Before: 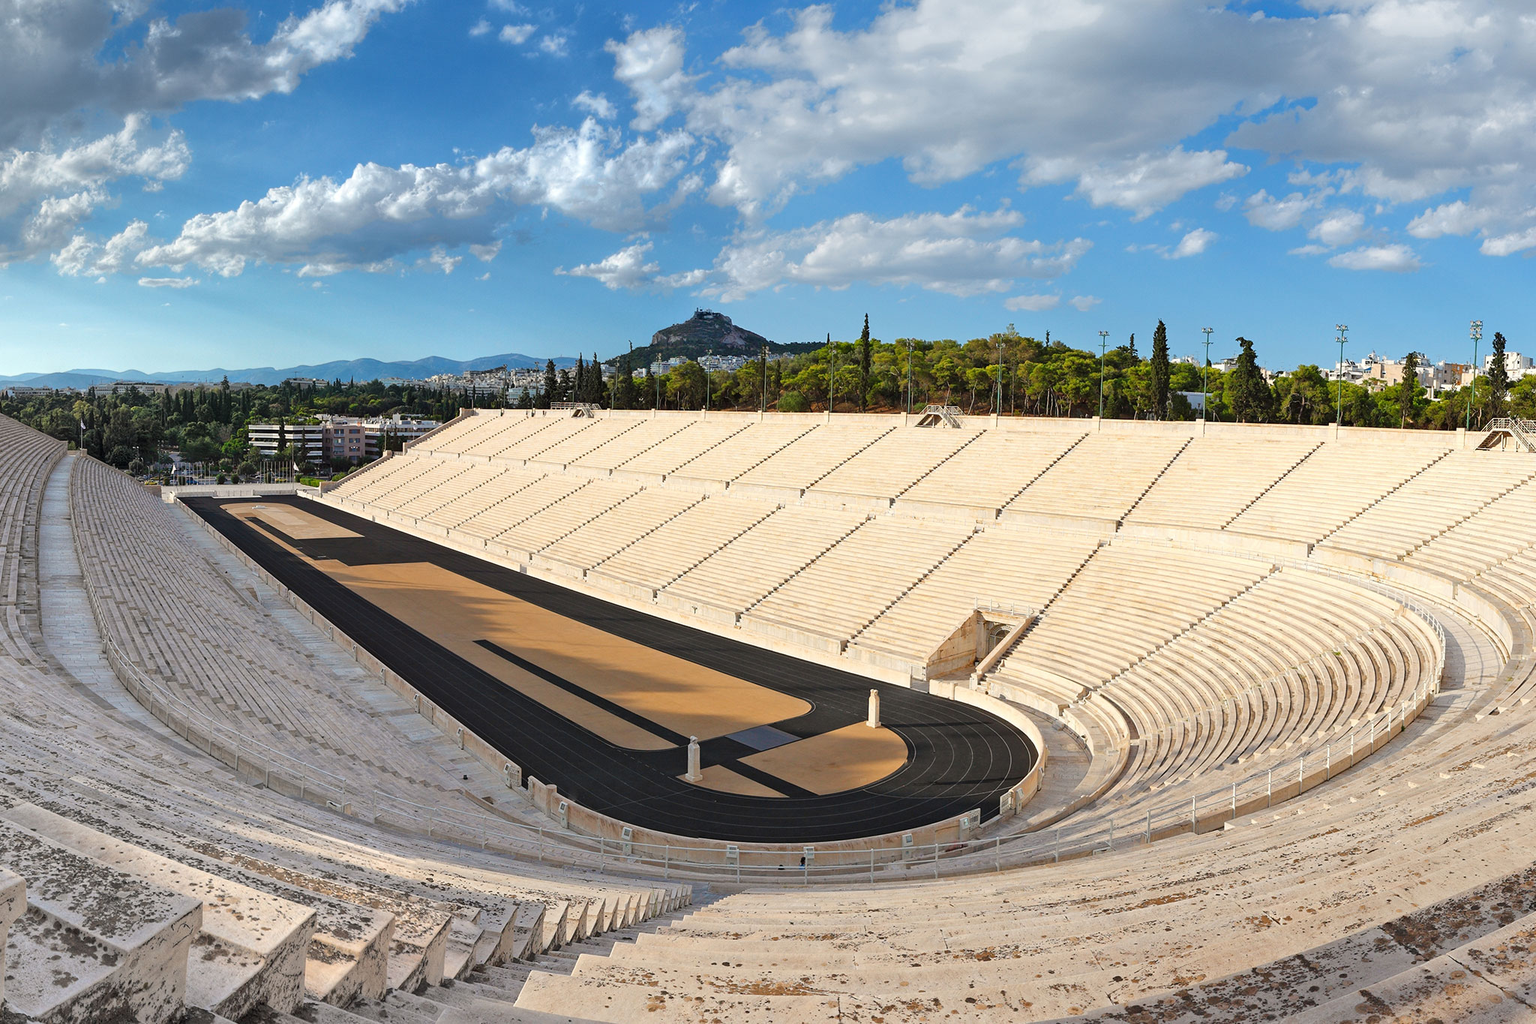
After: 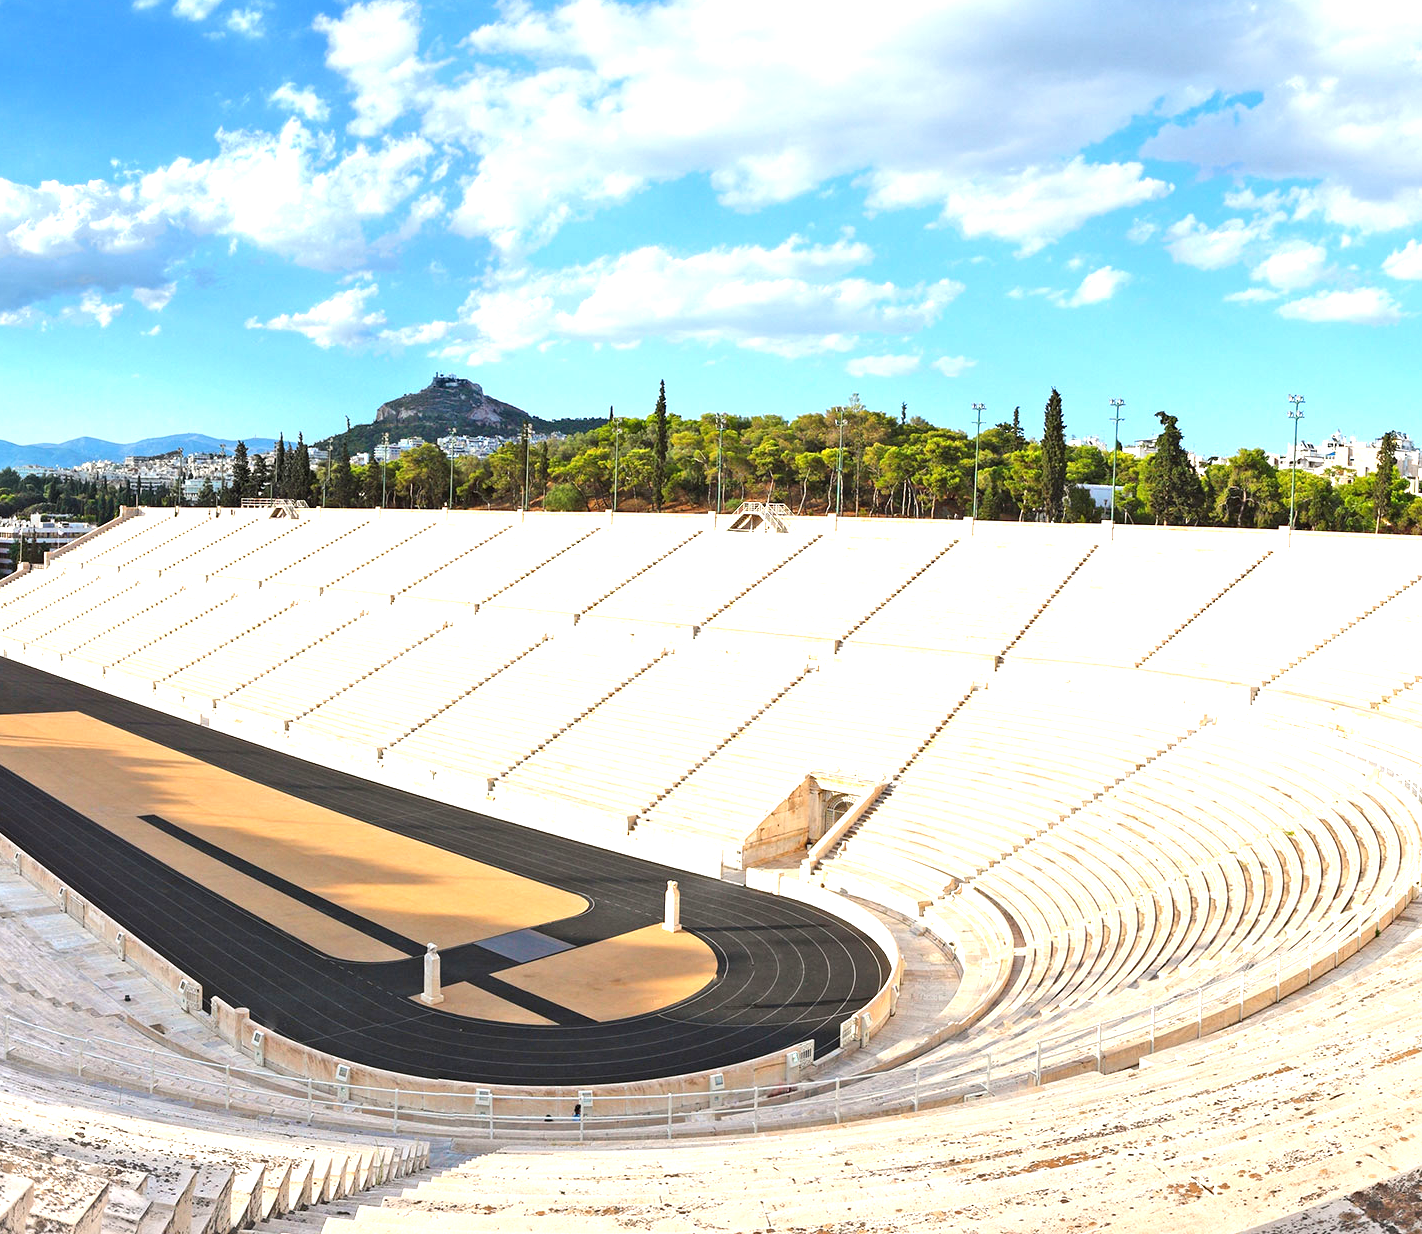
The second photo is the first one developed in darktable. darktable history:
crop and rotate: left 24.119%, top 2.851%, right 6.403%, bottom 6.711%
exposure: exposure 1.143 EV, compensate highlight preservation false
